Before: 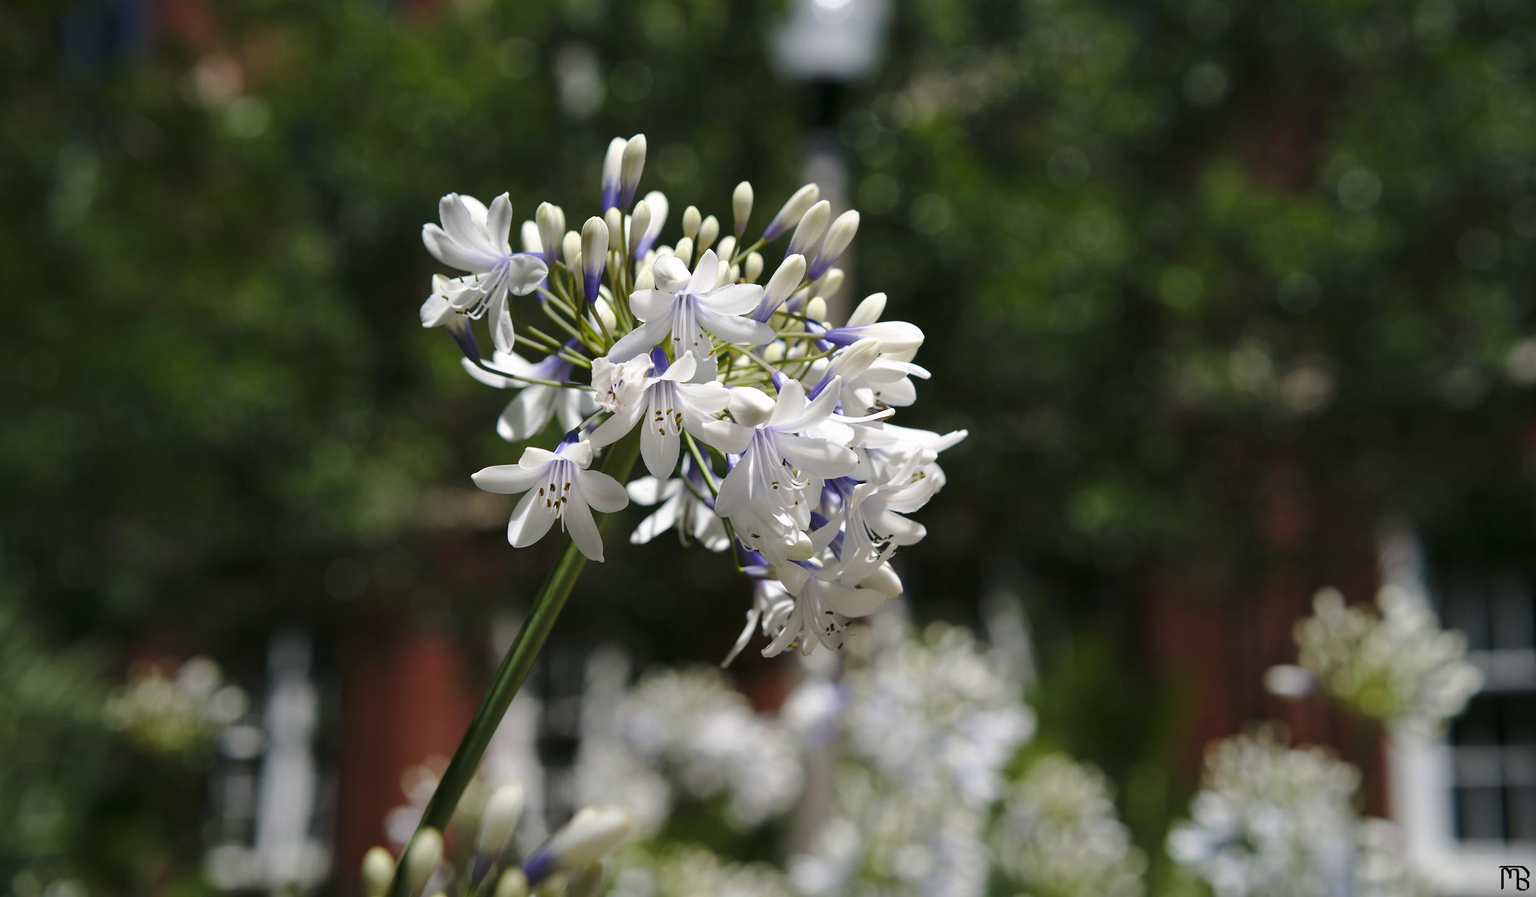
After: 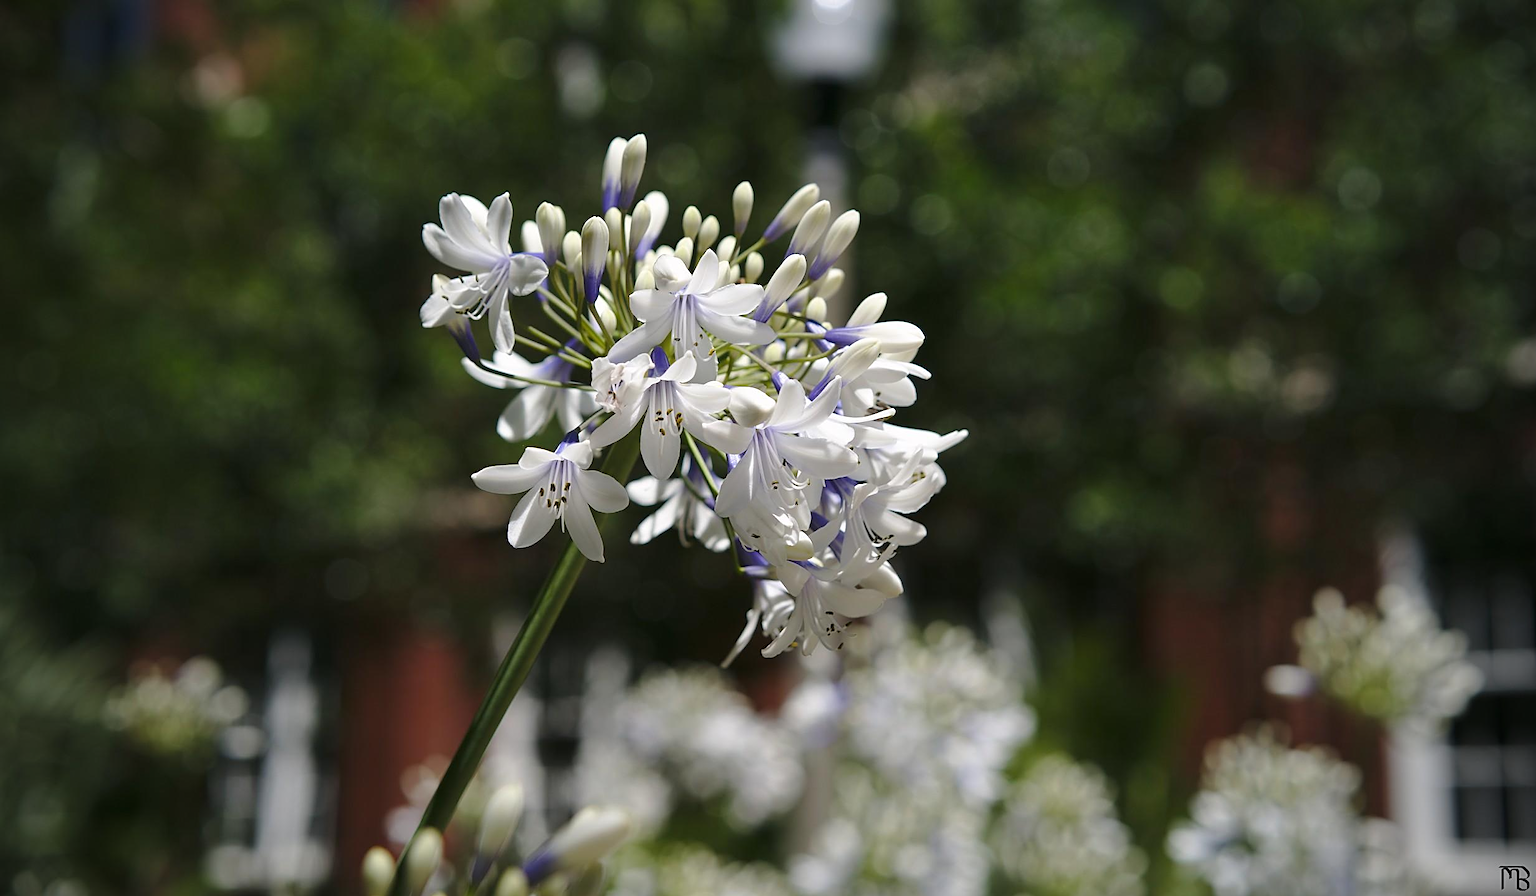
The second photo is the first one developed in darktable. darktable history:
vignetting: fall-off radius 61.13%, brightness -0.685, center (-0.032, -0.044)
sharpen: amount 0.491
